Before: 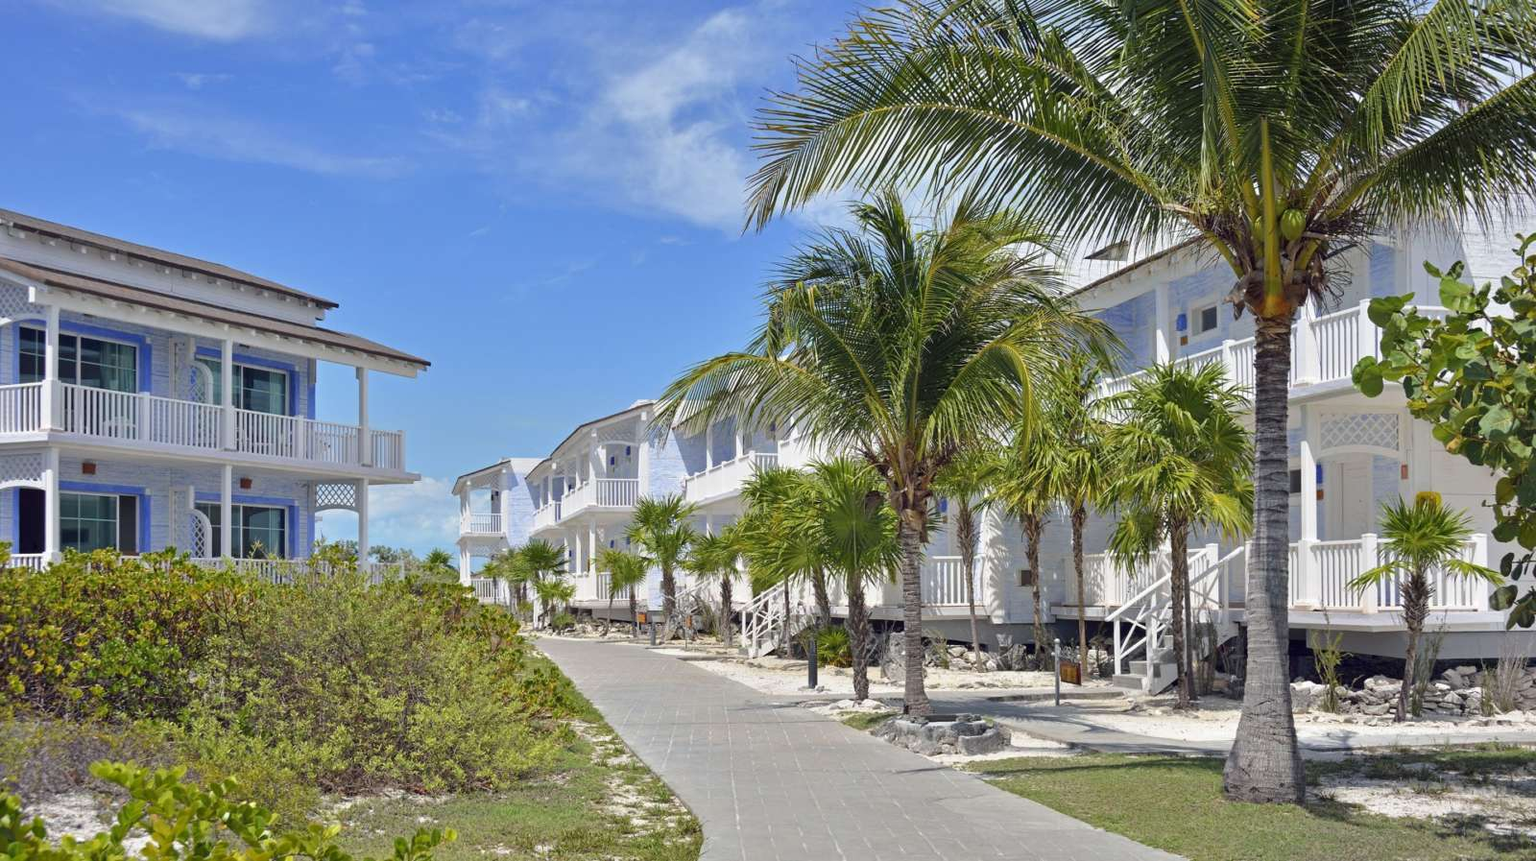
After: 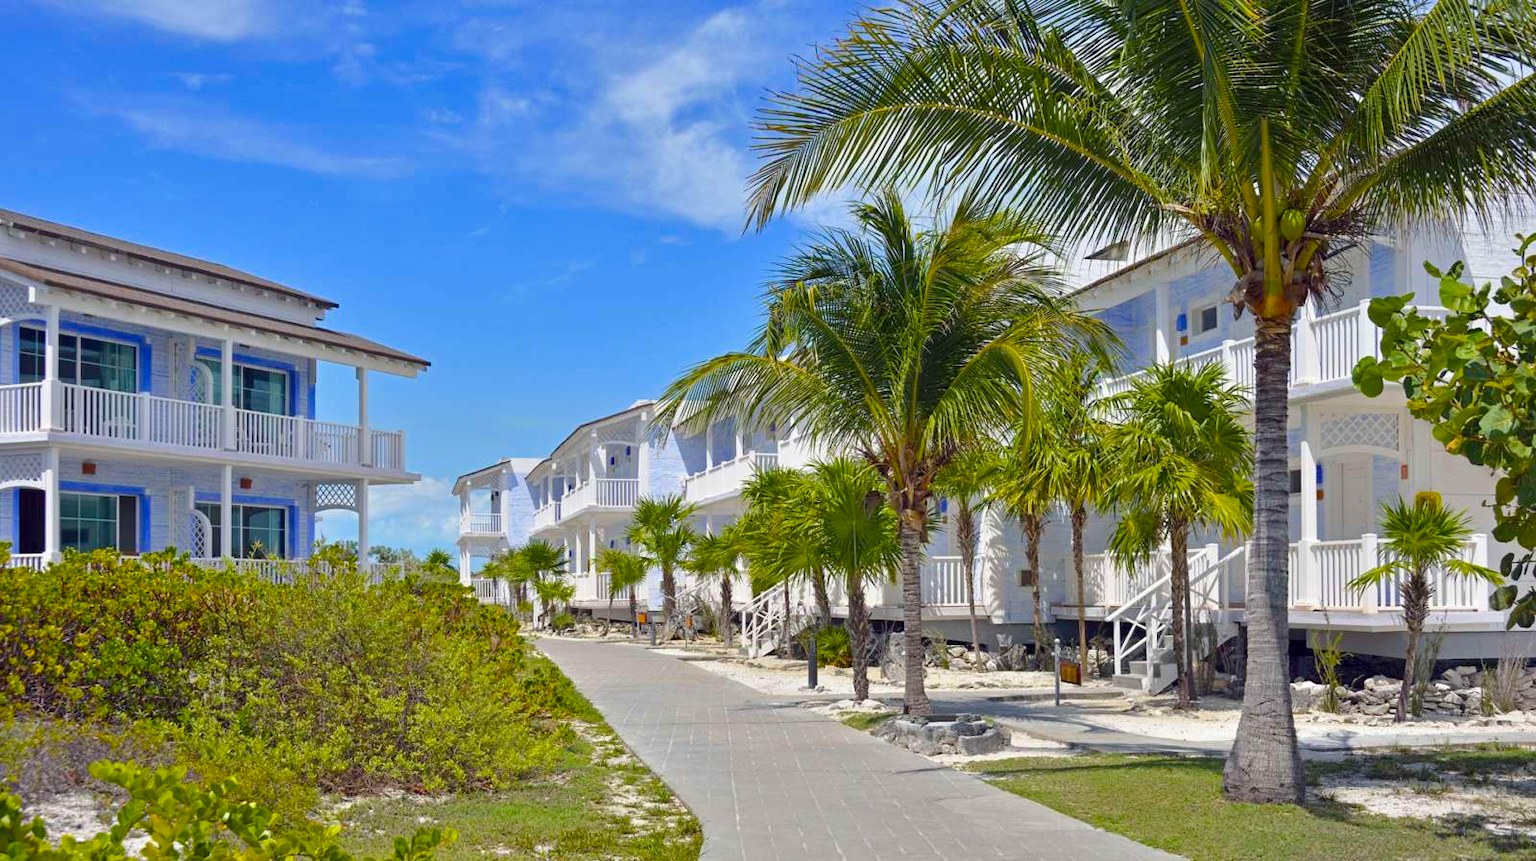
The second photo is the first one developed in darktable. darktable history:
color balance rgb: perceptual saturation grading › global saturation 36.538%, perceptual saturation grading › shadows 36.201%
